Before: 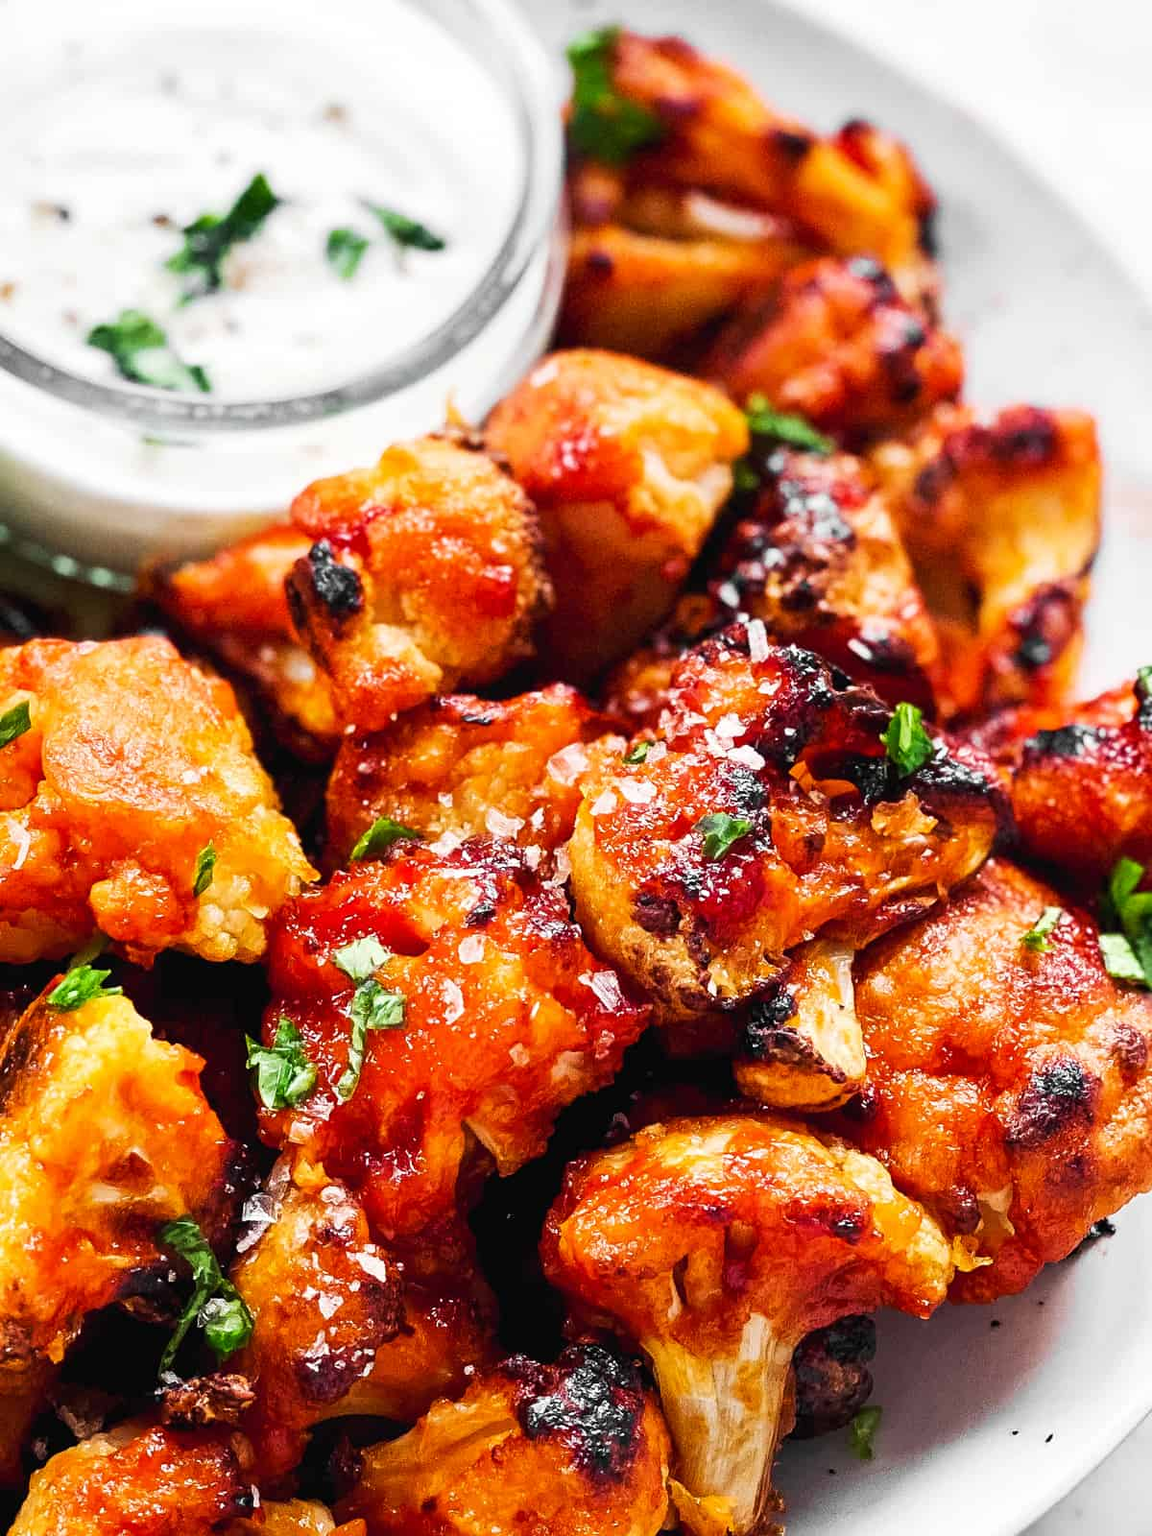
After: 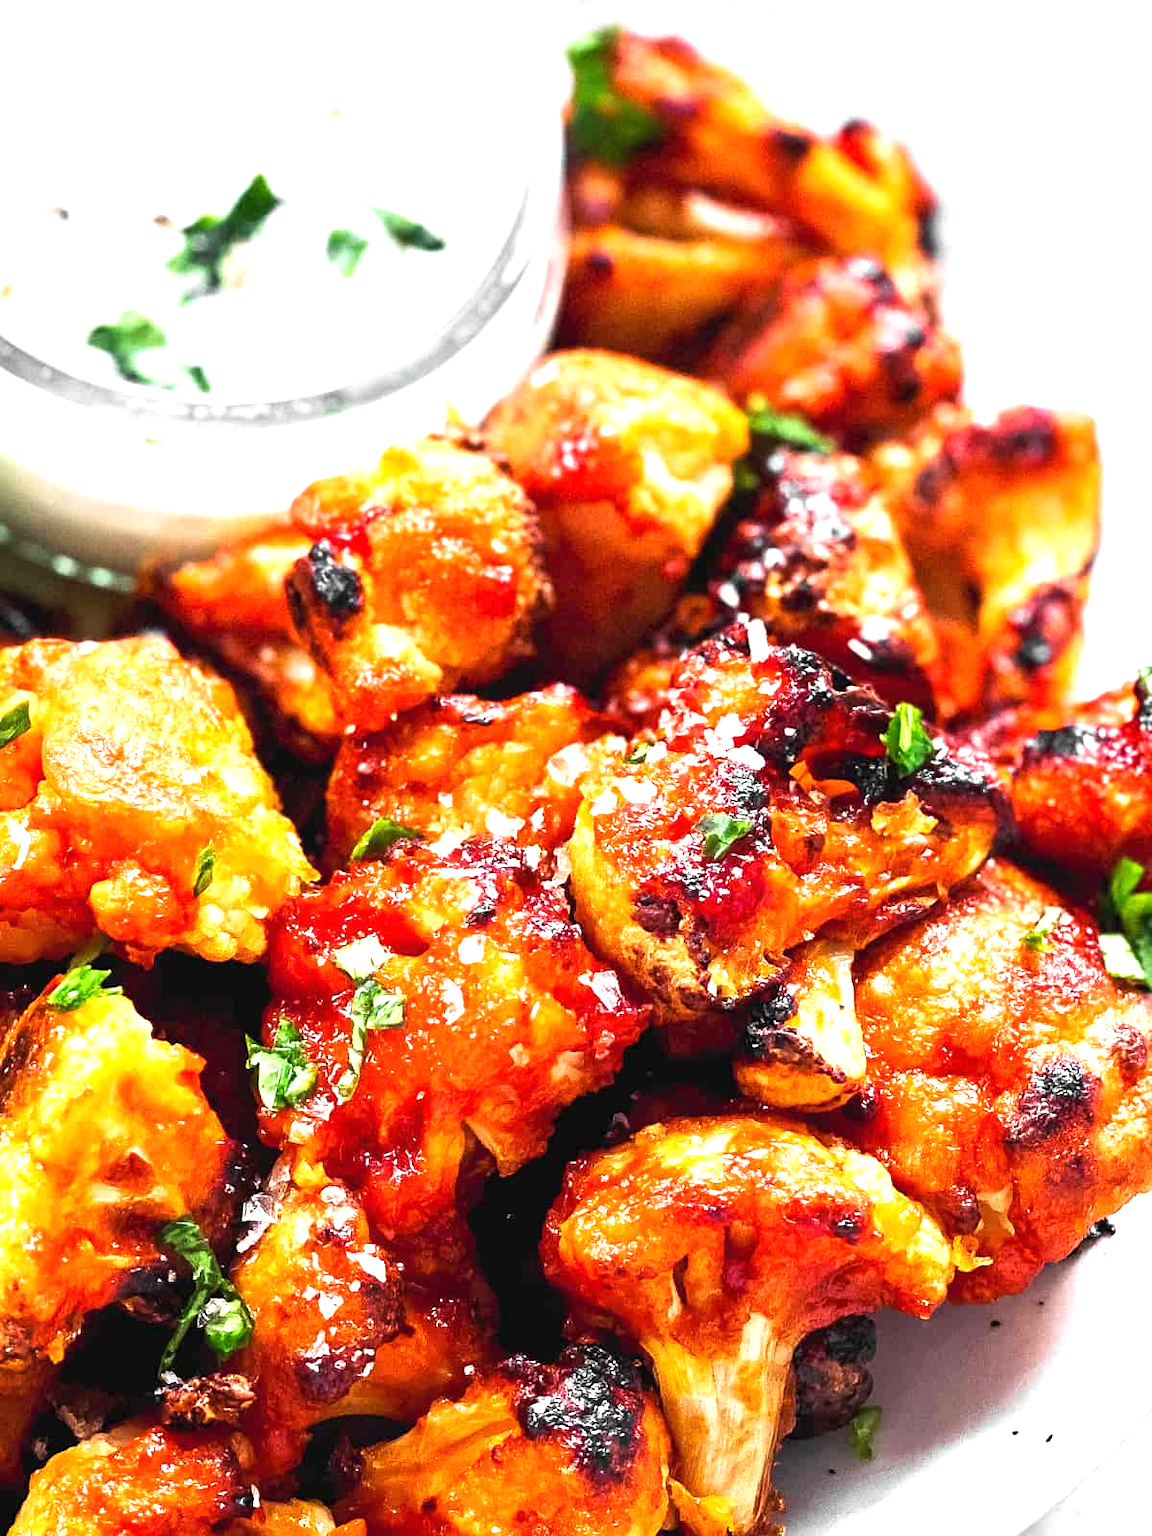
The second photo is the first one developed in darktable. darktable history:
exposure: black level correction 0, exposure 0.893 EV, compensate exposure bias true, compensate highlight preservation false
